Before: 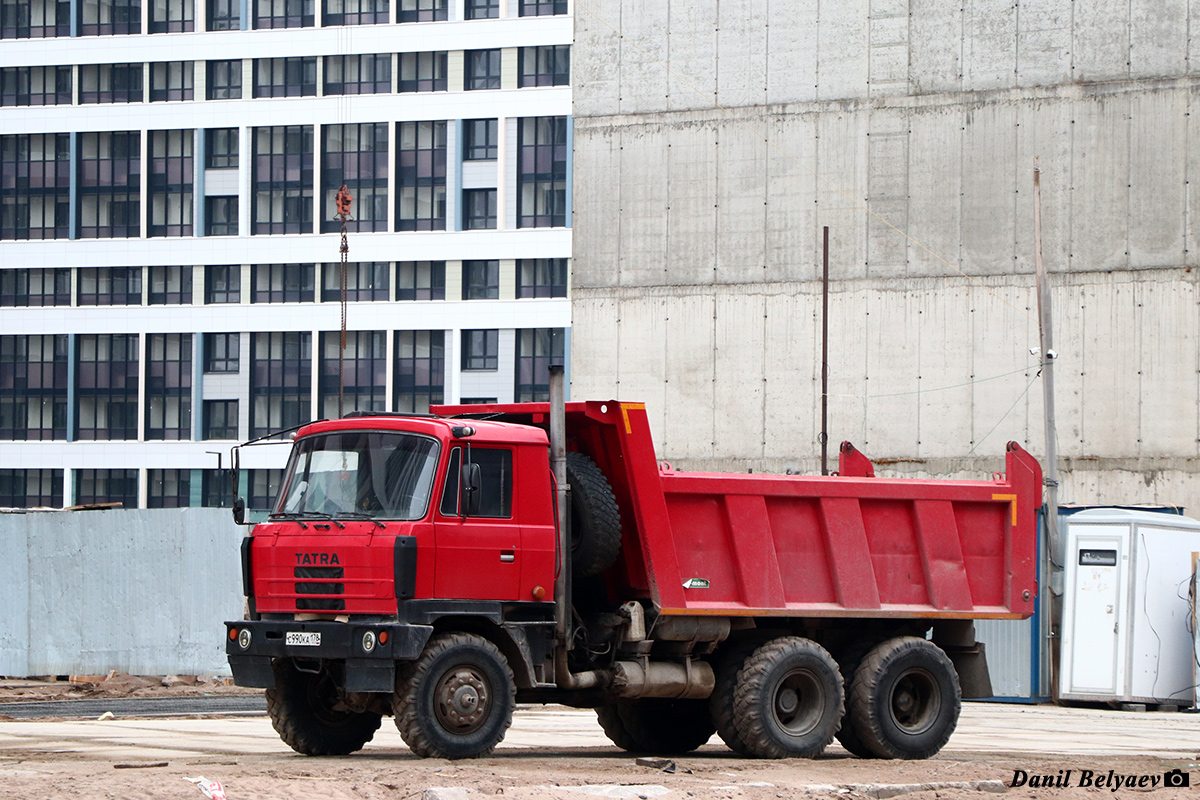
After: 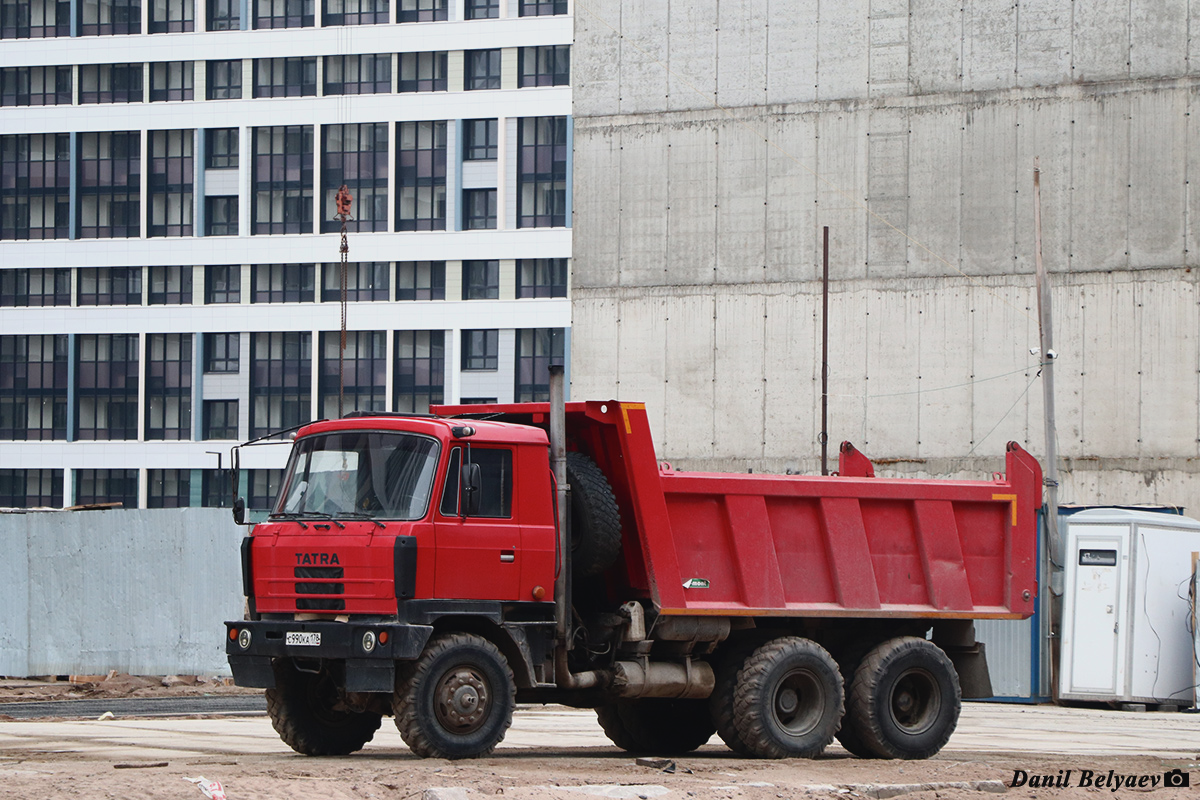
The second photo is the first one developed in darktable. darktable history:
contrast brightness saturation: contrast -0.088, brightness -0.045, saturation -0.105
exposure: exposure -0.068 EV, compensate highlight preservation false
